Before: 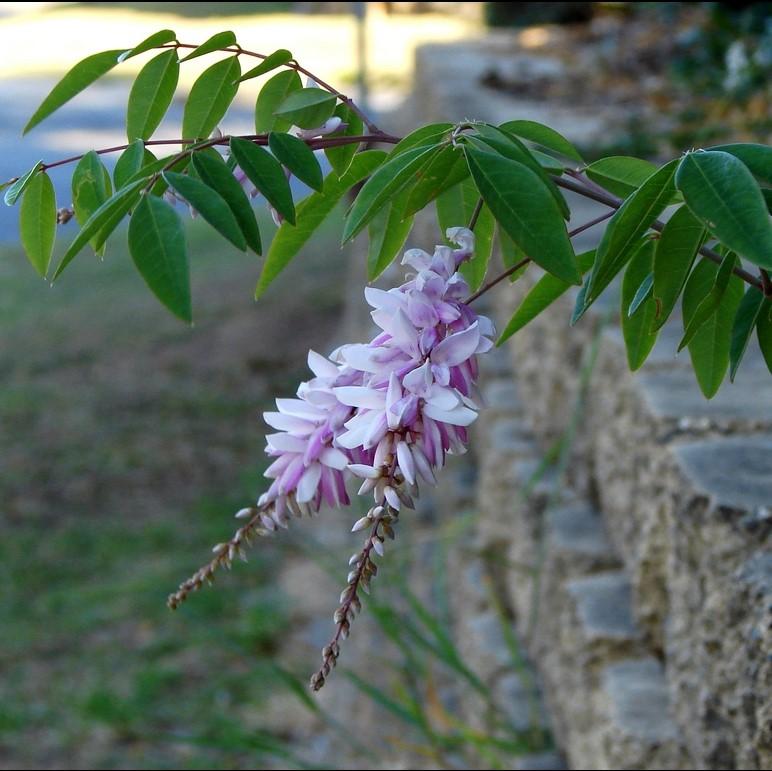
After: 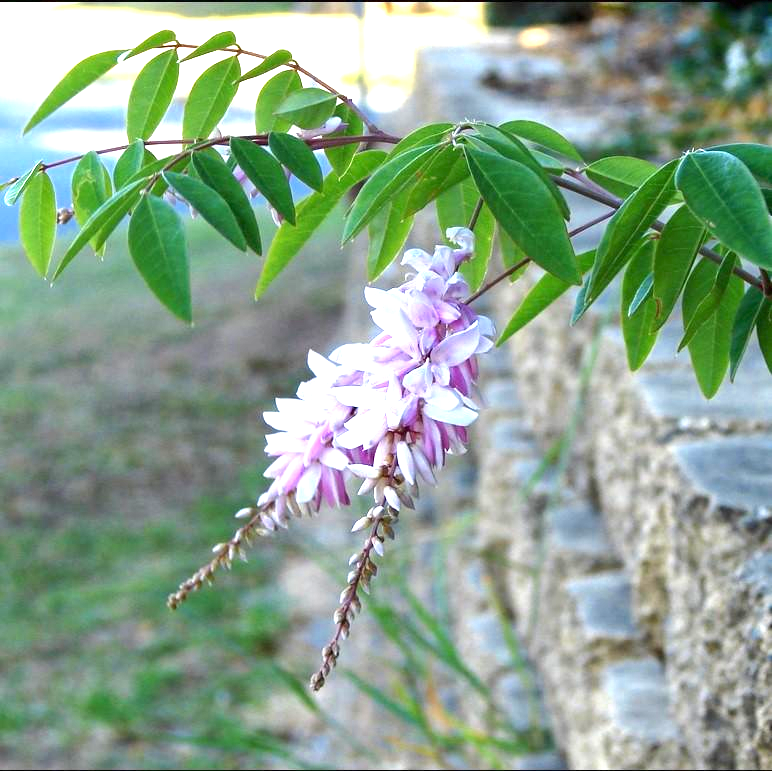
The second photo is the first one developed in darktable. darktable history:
color zones: curves: ch0 [(0, 0.5) (0.143, 0.5) (0.286, 0.5) (0.429, 0.5) (0.62, 0.489) (0.714, 0.445) (0.844, 0.496) (1, 0.5)]; ch1 [(0, 0.5) (0.143, 0.5) (0.286, 0.5) (0.429, 0.5) (0.571, 0.5) (0.714, 0.523) (0.857, 0.5) (1, 0.5)]
exposure: black level correction 0, exposure 1.5 EV, compensate exposure bias true, compensate highlight preservation false
